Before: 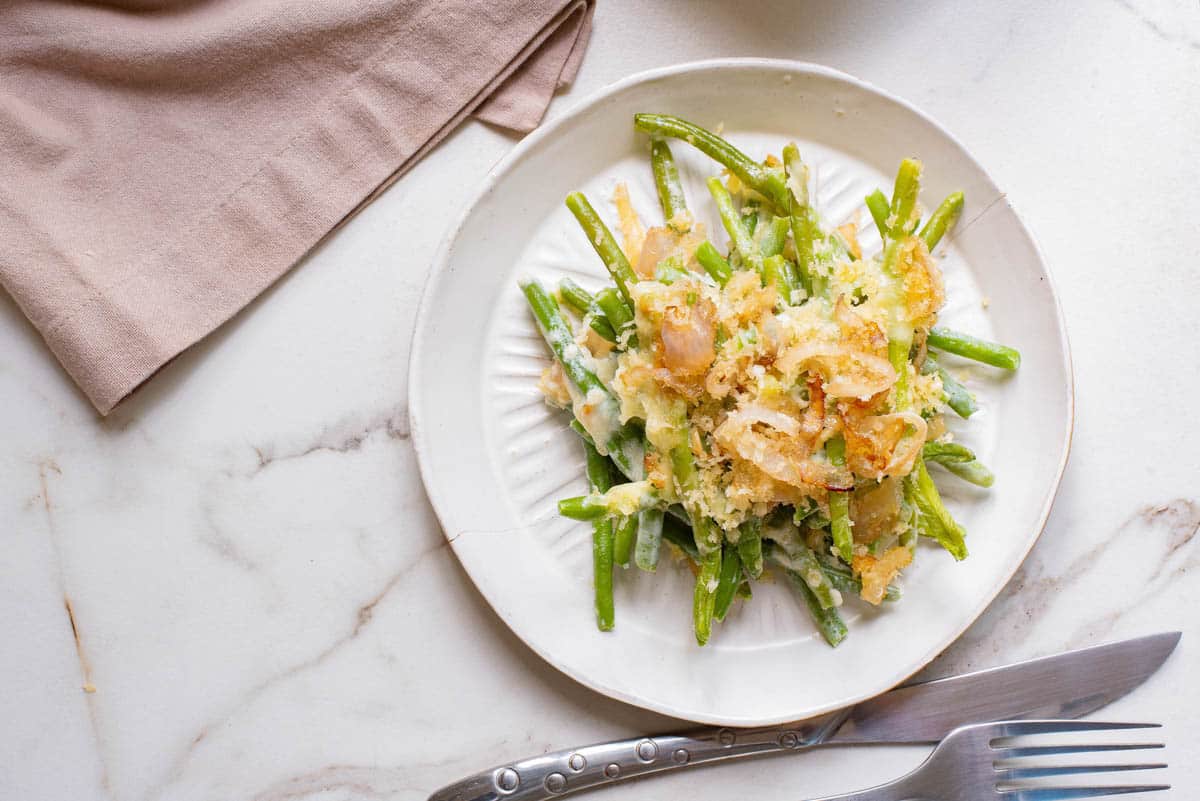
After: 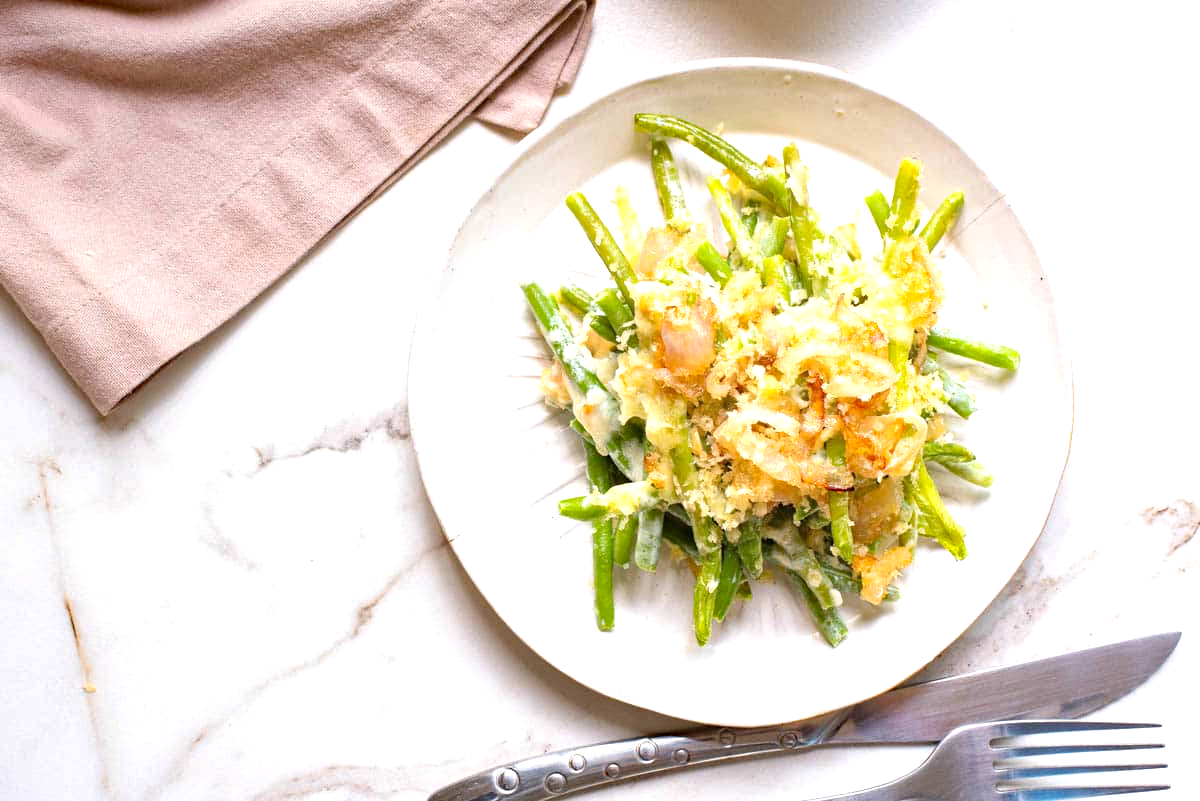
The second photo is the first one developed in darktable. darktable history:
exposure: black level correction 0, exposure 0.7 EV, compensate exposure bias true, compensate highlight preservation false
haze removal: compatibility mode true, adaptive false
